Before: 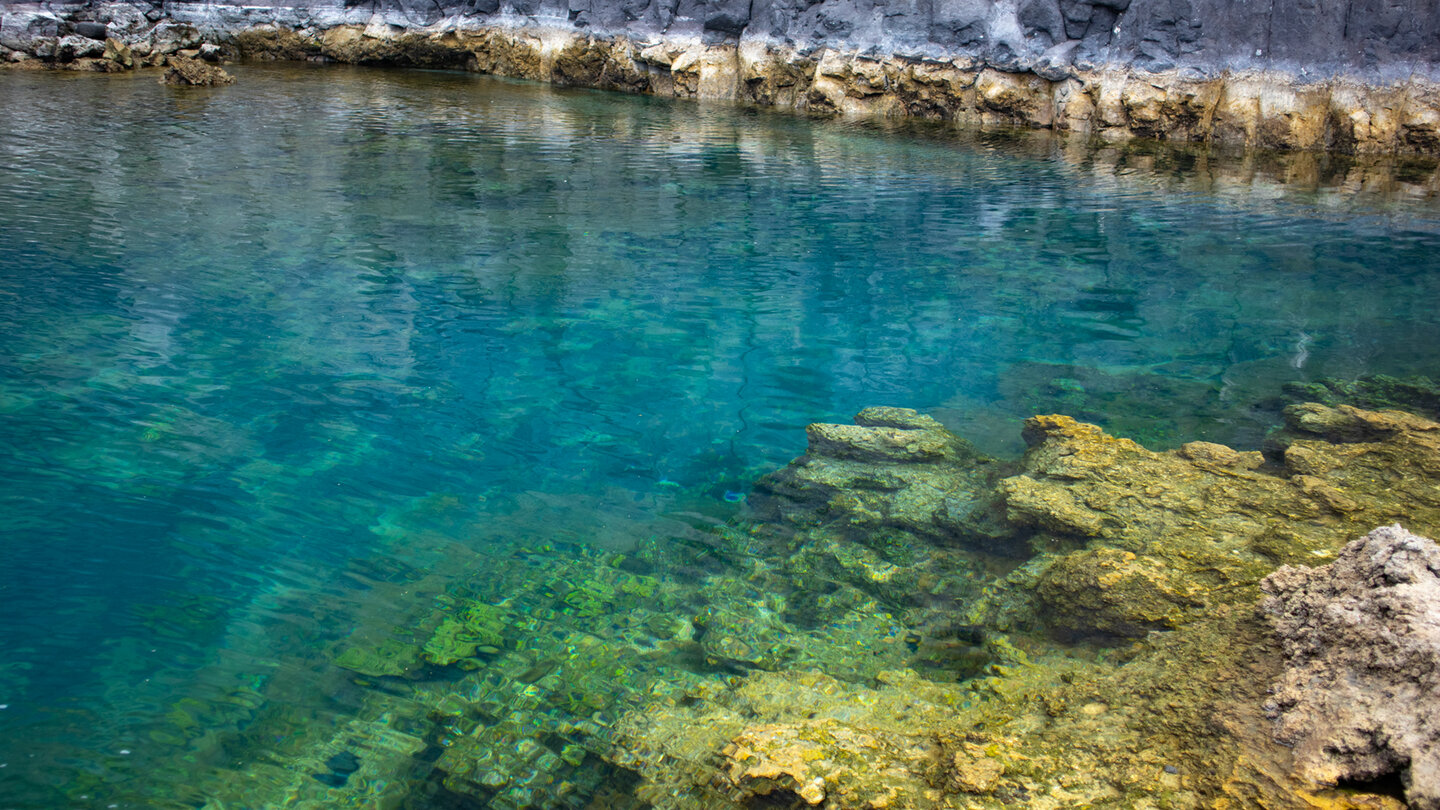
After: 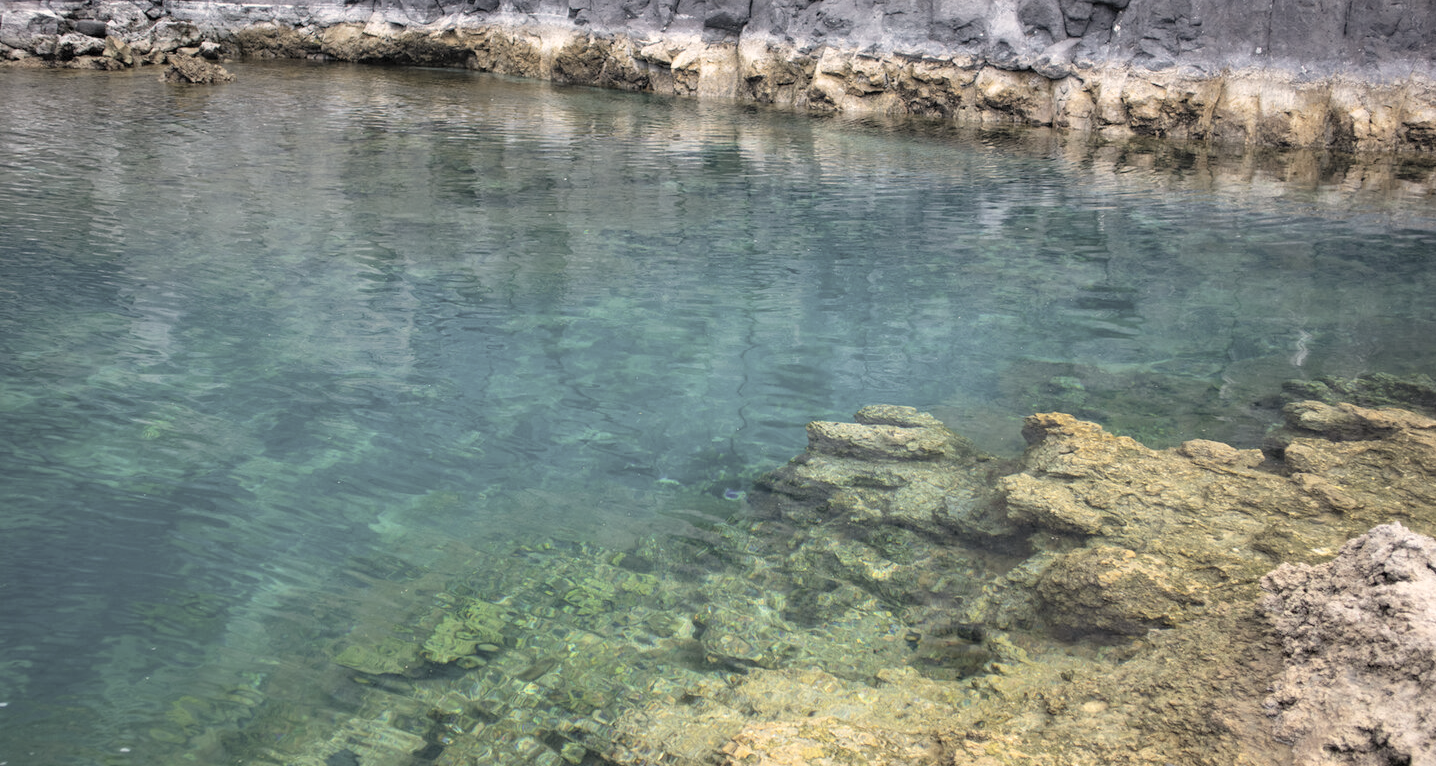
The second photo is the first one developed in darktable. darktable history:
crop: top 0.327%, right 0.258%, bottom 5.021%
color correction: highlights a* 3.57, highlights b* 5.1
contrast brightness saturation: brightness 0.186, saturation -0.5
levels: mode automatic
